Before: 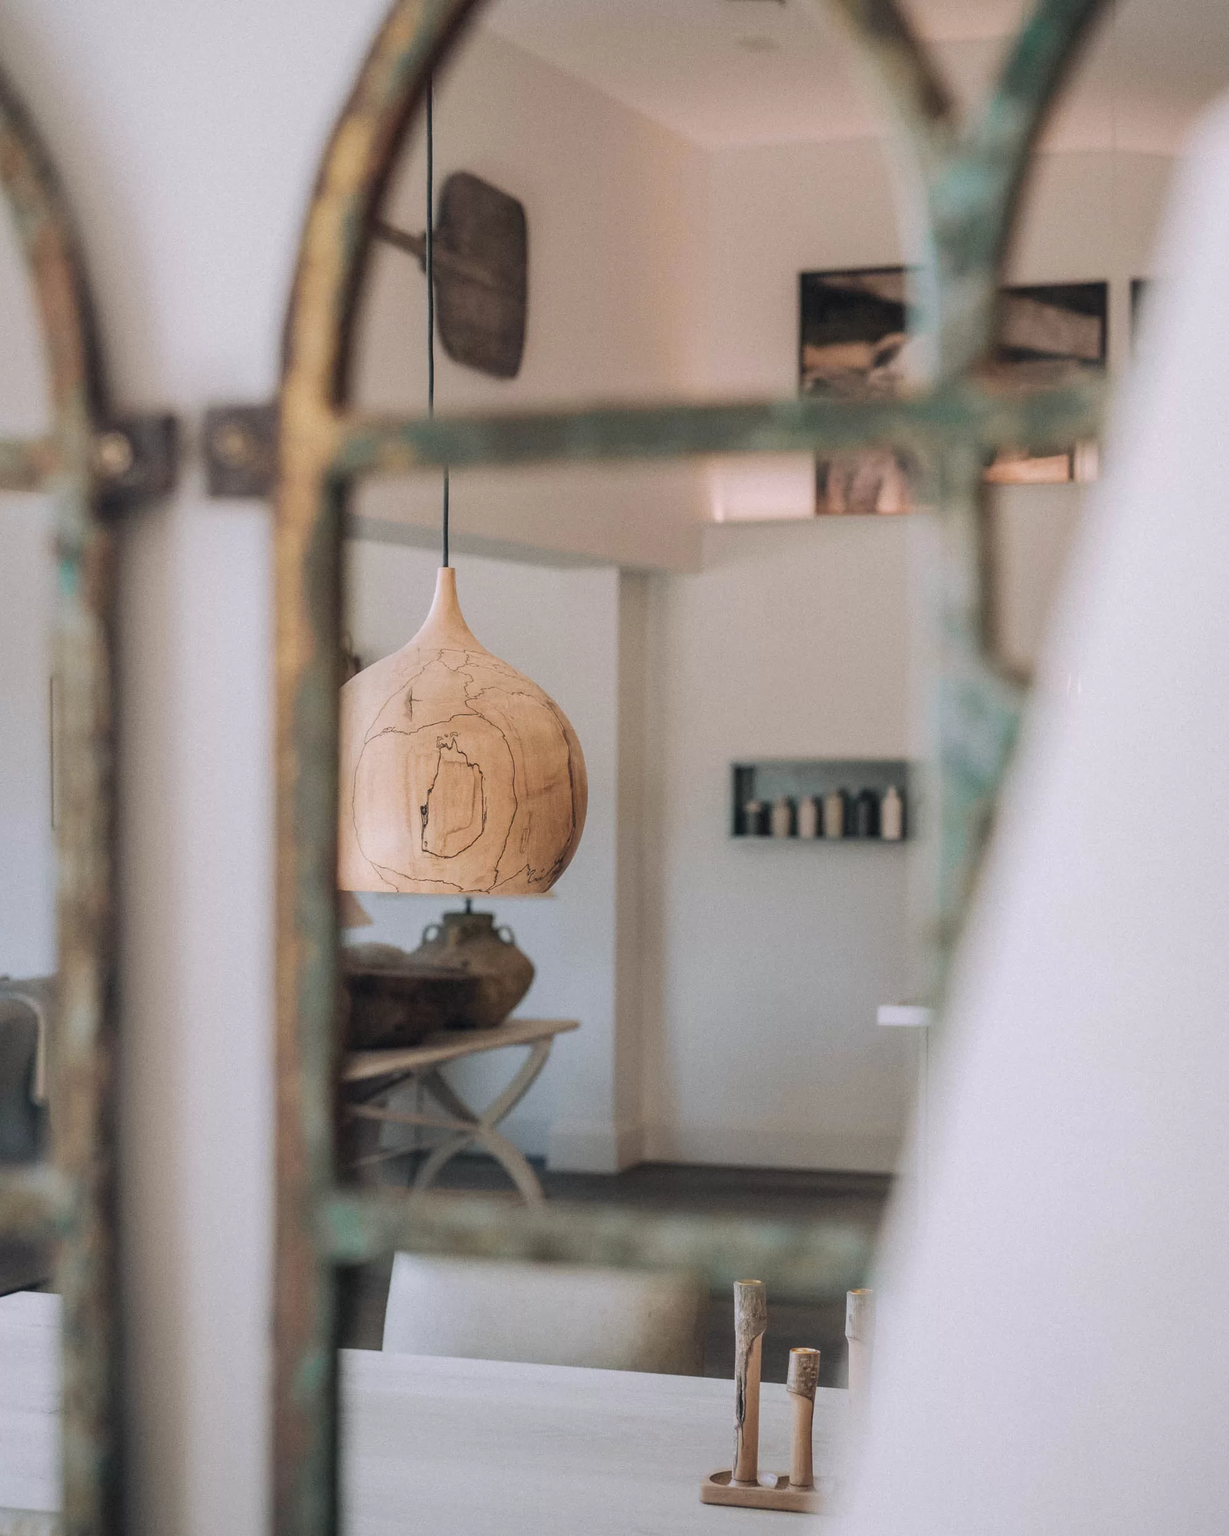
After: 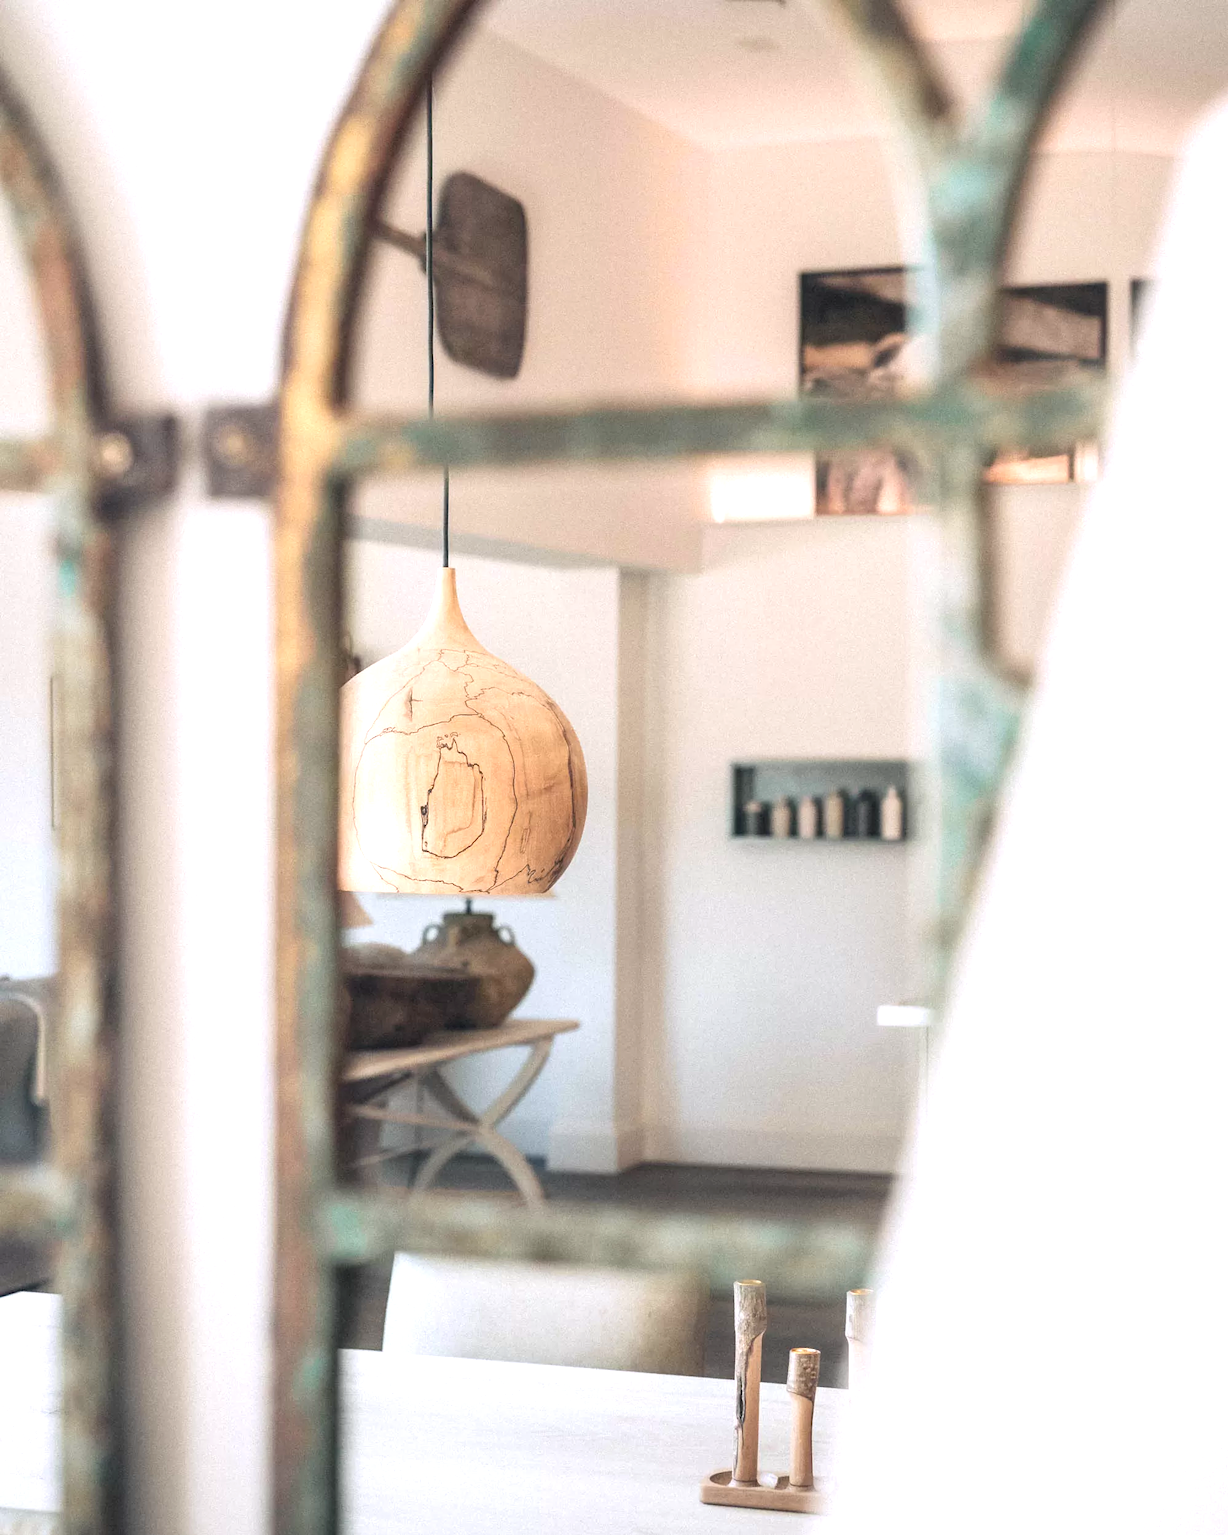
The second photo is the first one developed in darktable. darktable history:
exposure: black level correction 0, exposure 1.105 EV, compensate exposure bias true, compensate highlight preservation false
